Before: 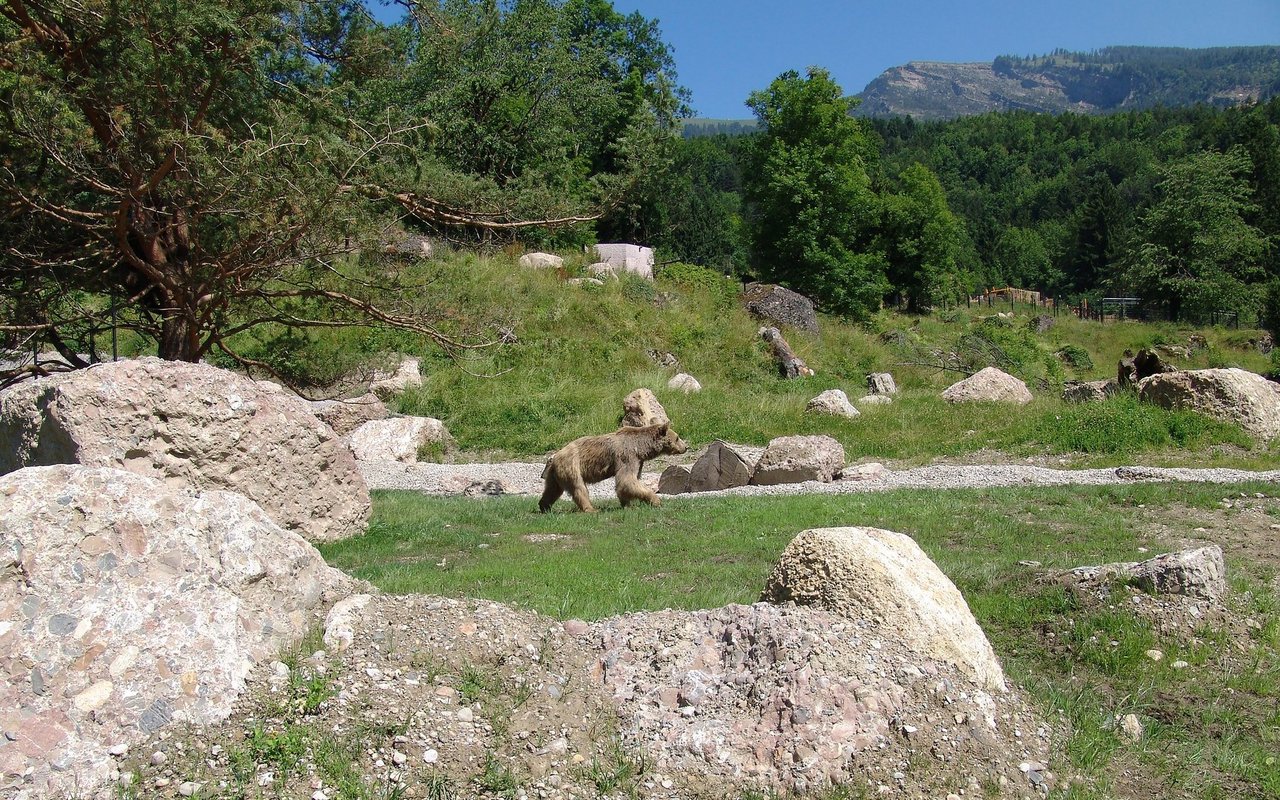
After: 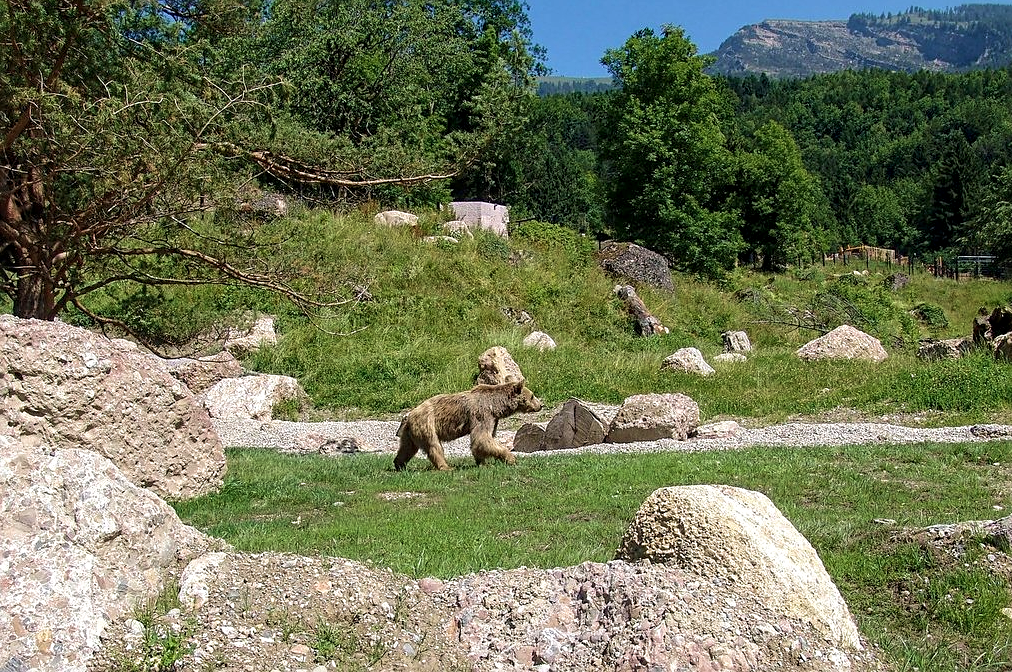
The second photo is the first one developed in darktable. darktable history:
sharpen: radius 1.978
crop: left 11.342%, top 5.288%, right 9.556%, bottom 10.62%
local contrast: detail 130%
velvia: strength 27.23%
